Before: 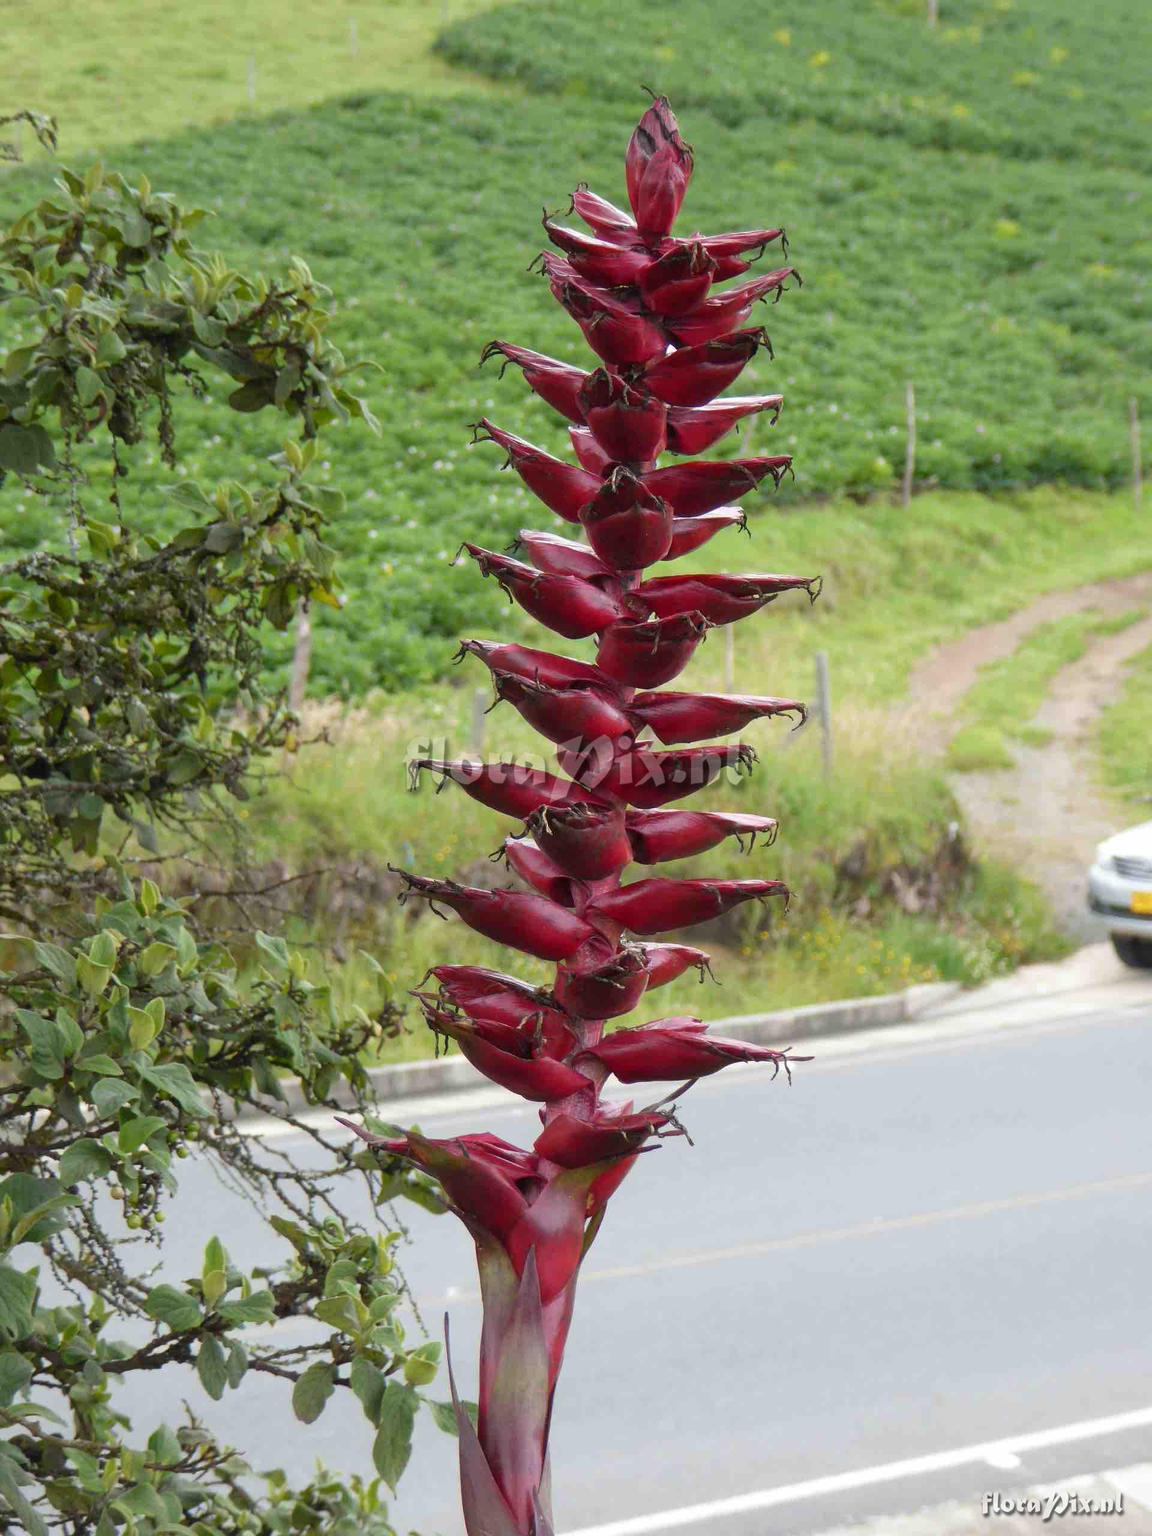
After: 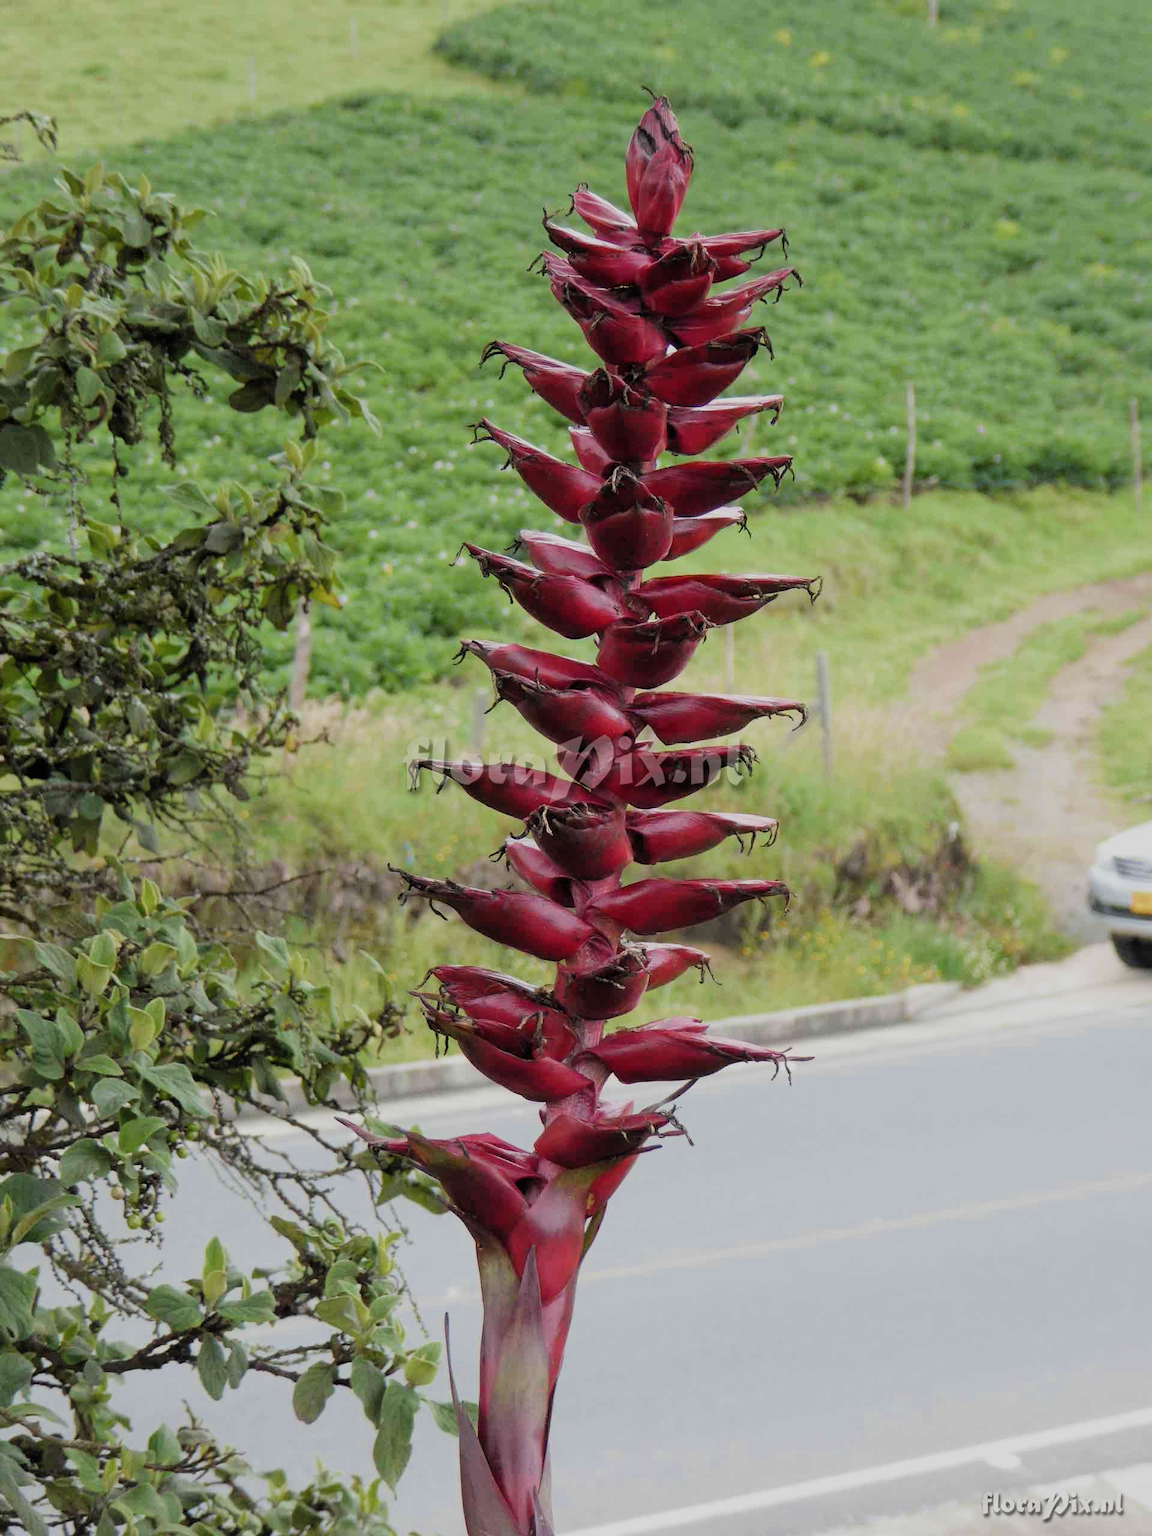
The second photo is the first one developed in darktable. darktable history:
filmic rgb: black relative exposure -7.65 EV, white relative exposure 4.56 EV, hardness 3.61, contrast 1.062, add noise in highlights 0.001, preserve chrominance max RGB, color science v3 (2019), use custom middle-gray values true, contrast in highlights soft
